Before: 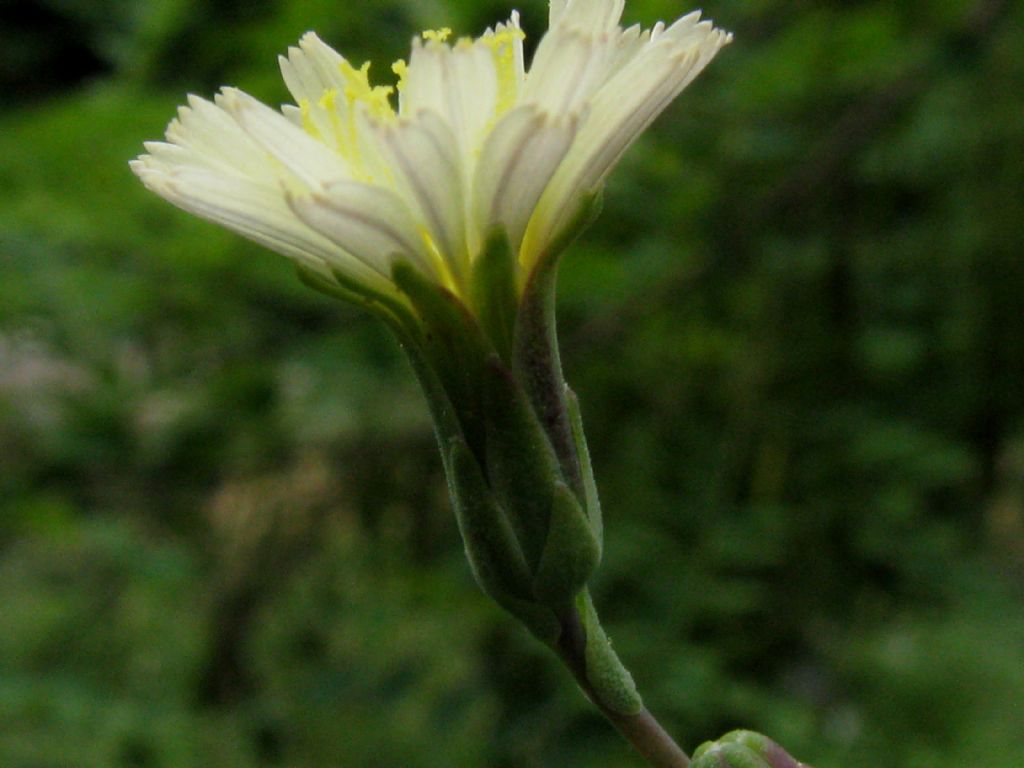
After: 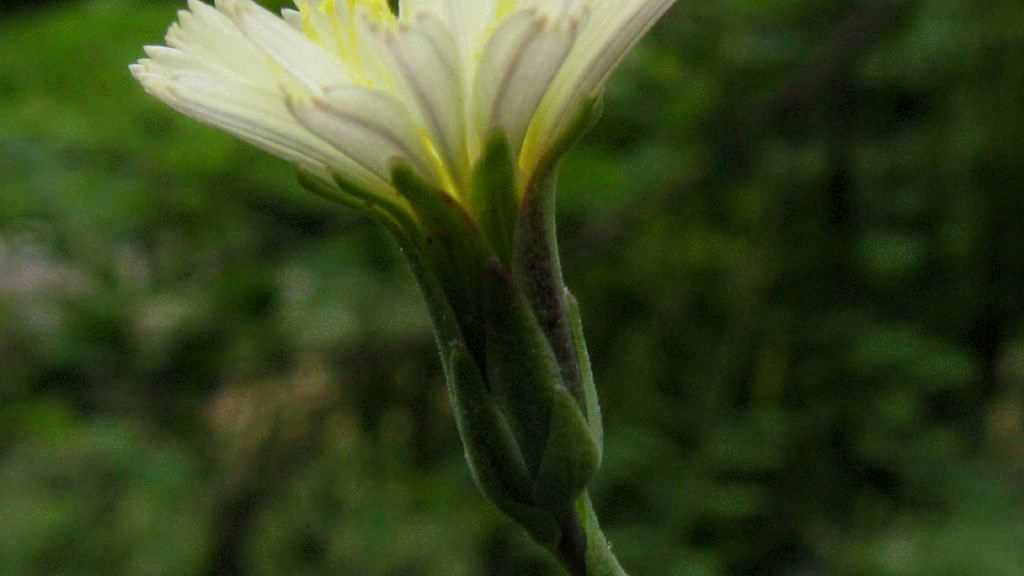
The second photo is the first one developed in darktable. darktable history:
crop and rotate: top 12.504%, bottom 12.429%
contrast equalizer: y [[0.5, 0.502, 0.506, 0.511, 0.52, 0.537], [0.5 ×6], [0.505, 0.509, 0.518, 0.534, 0.553, 0.561], [0 ×6], [0 ×6]]
